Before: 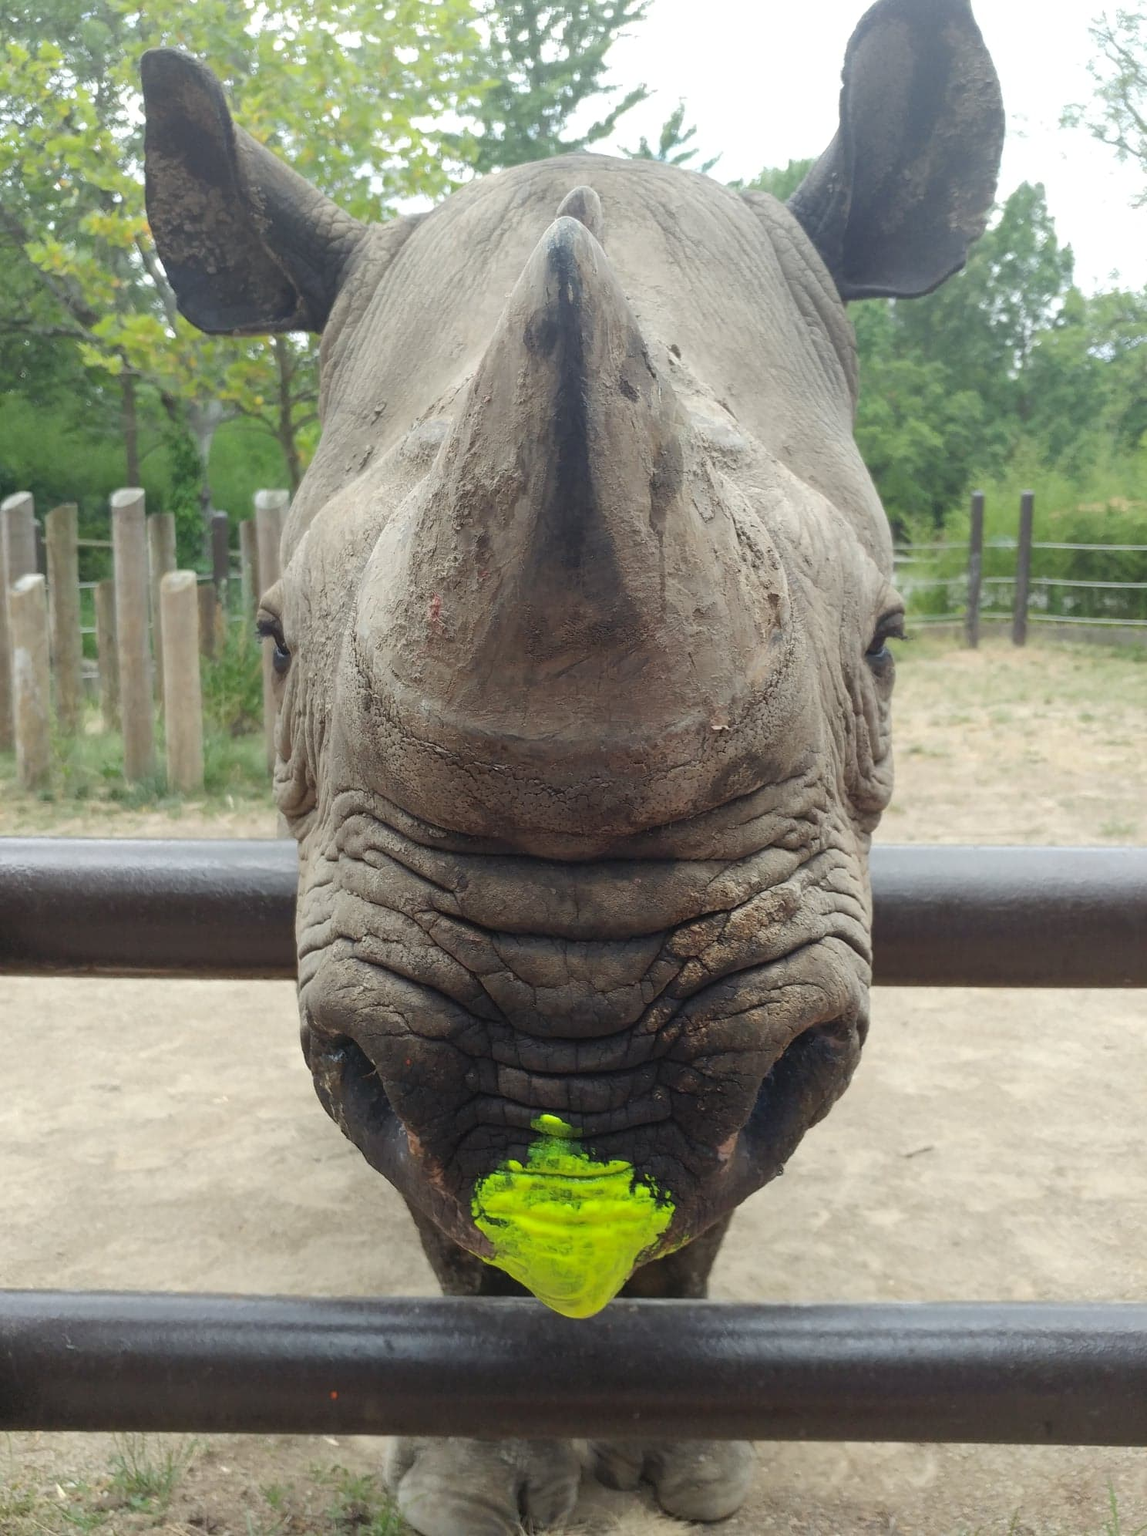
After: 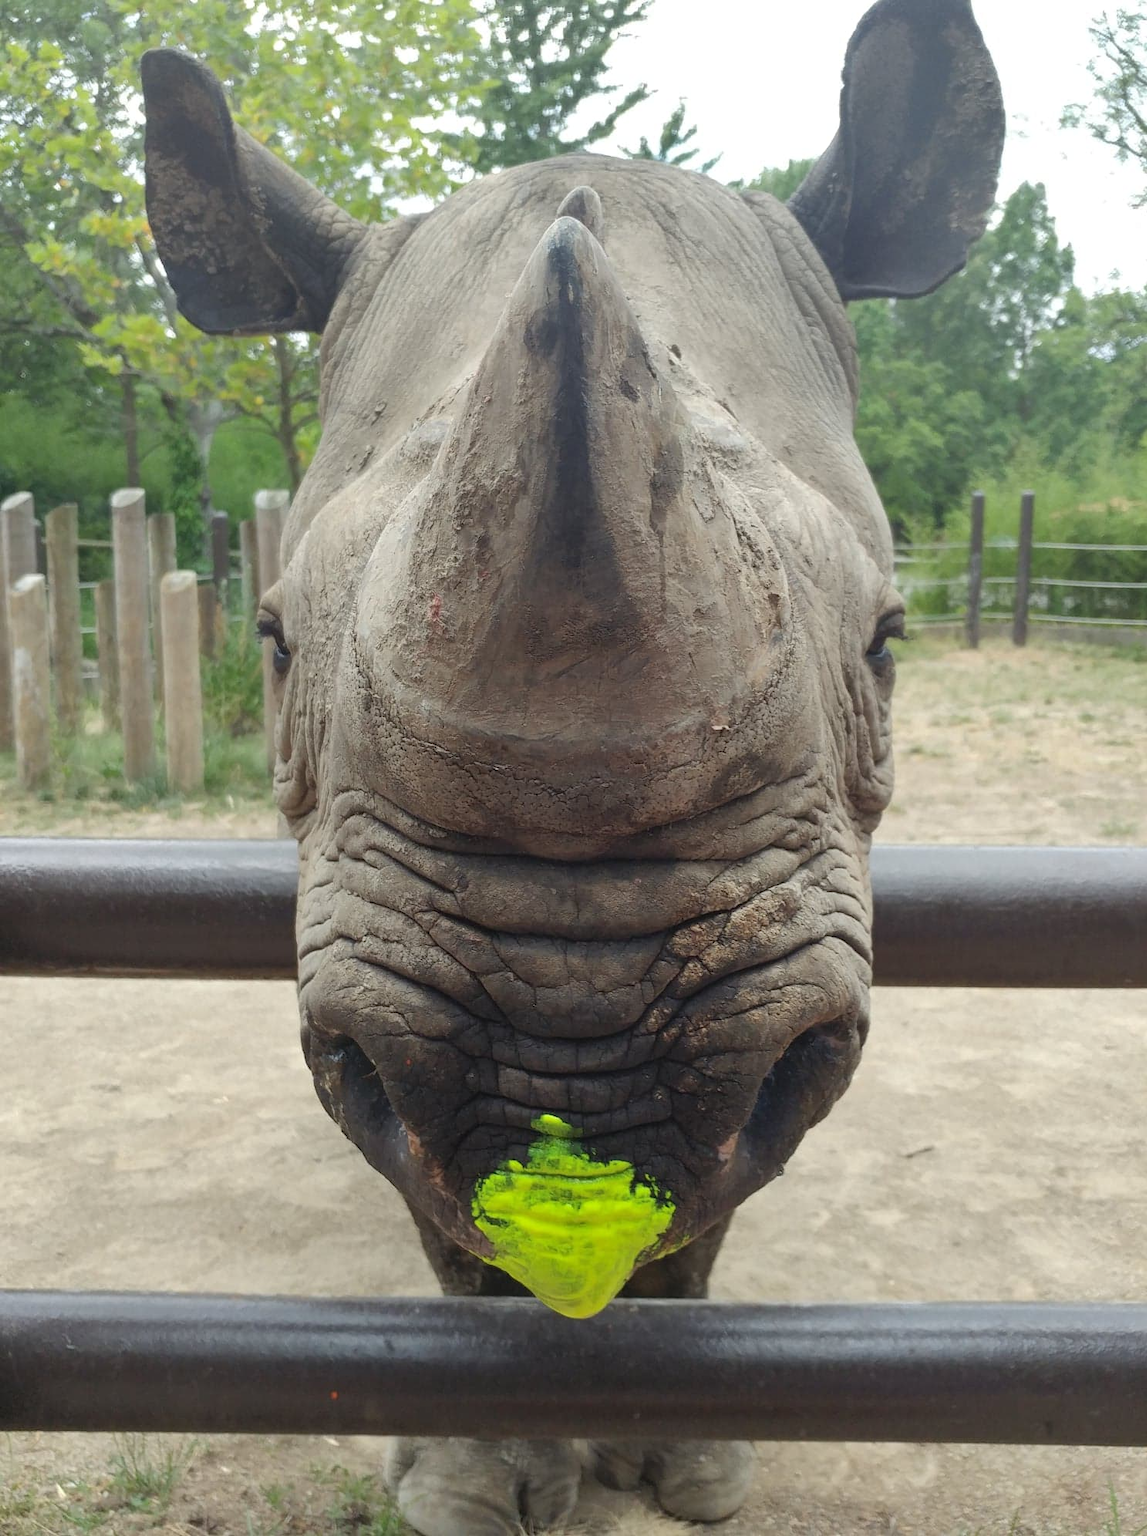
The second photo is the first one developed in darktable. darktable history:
shadows and highlights: shadows 33.15, highlights -46.37, compress 49.75%, soften with gaussian
